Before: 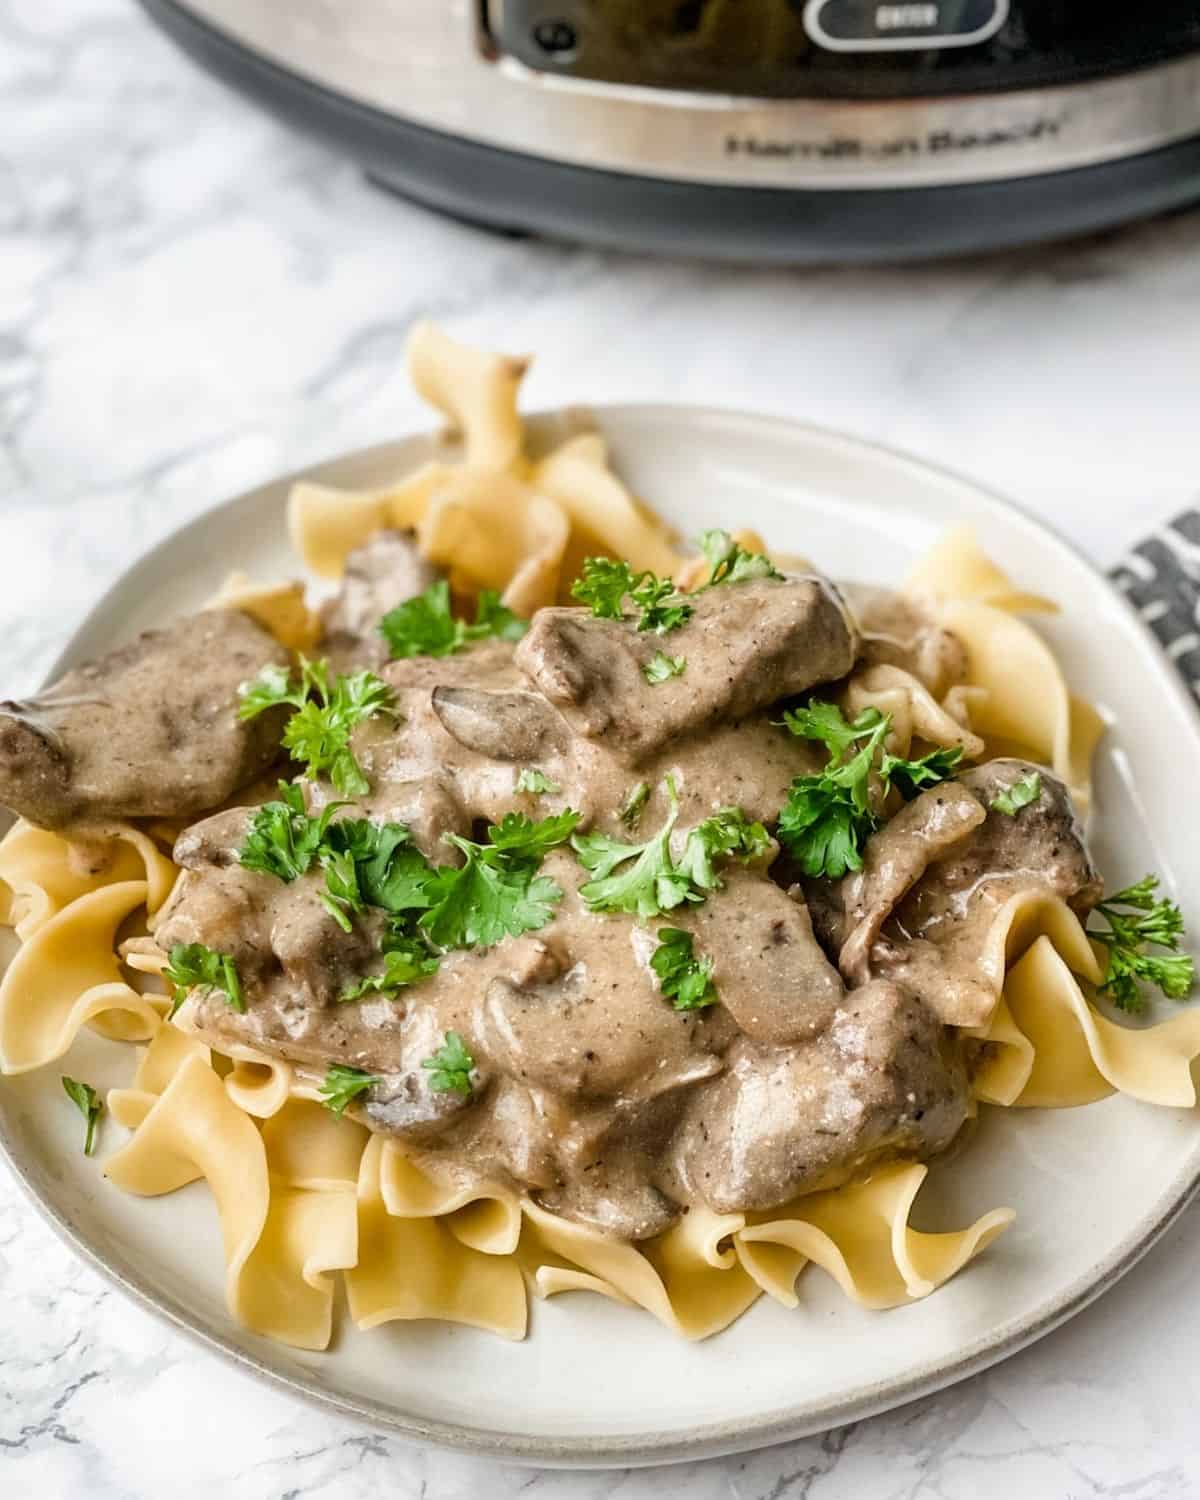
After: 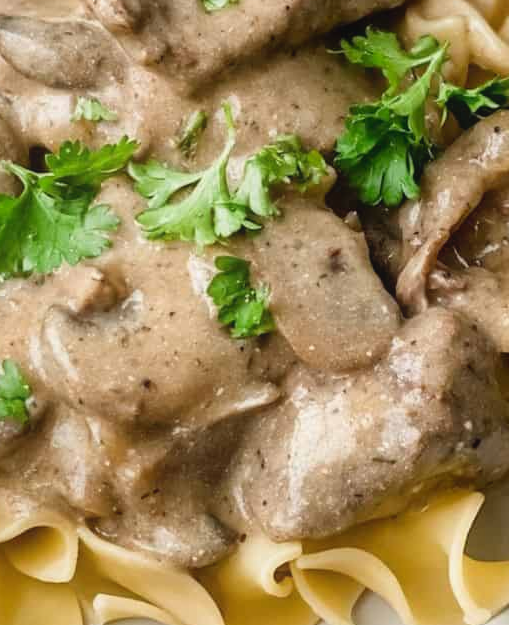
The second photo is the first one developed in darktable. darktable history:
contrast equalizer: y [[0.601, 0.6, 0.598, 0.598, 0.6, 0.601], [0.5 ×6], [0.5 ×6], [0 ×6], [0 ×6]], mix -0.289
crop: left 36.995%, top 44.858%, right 20.54%, bottom 13.468%
